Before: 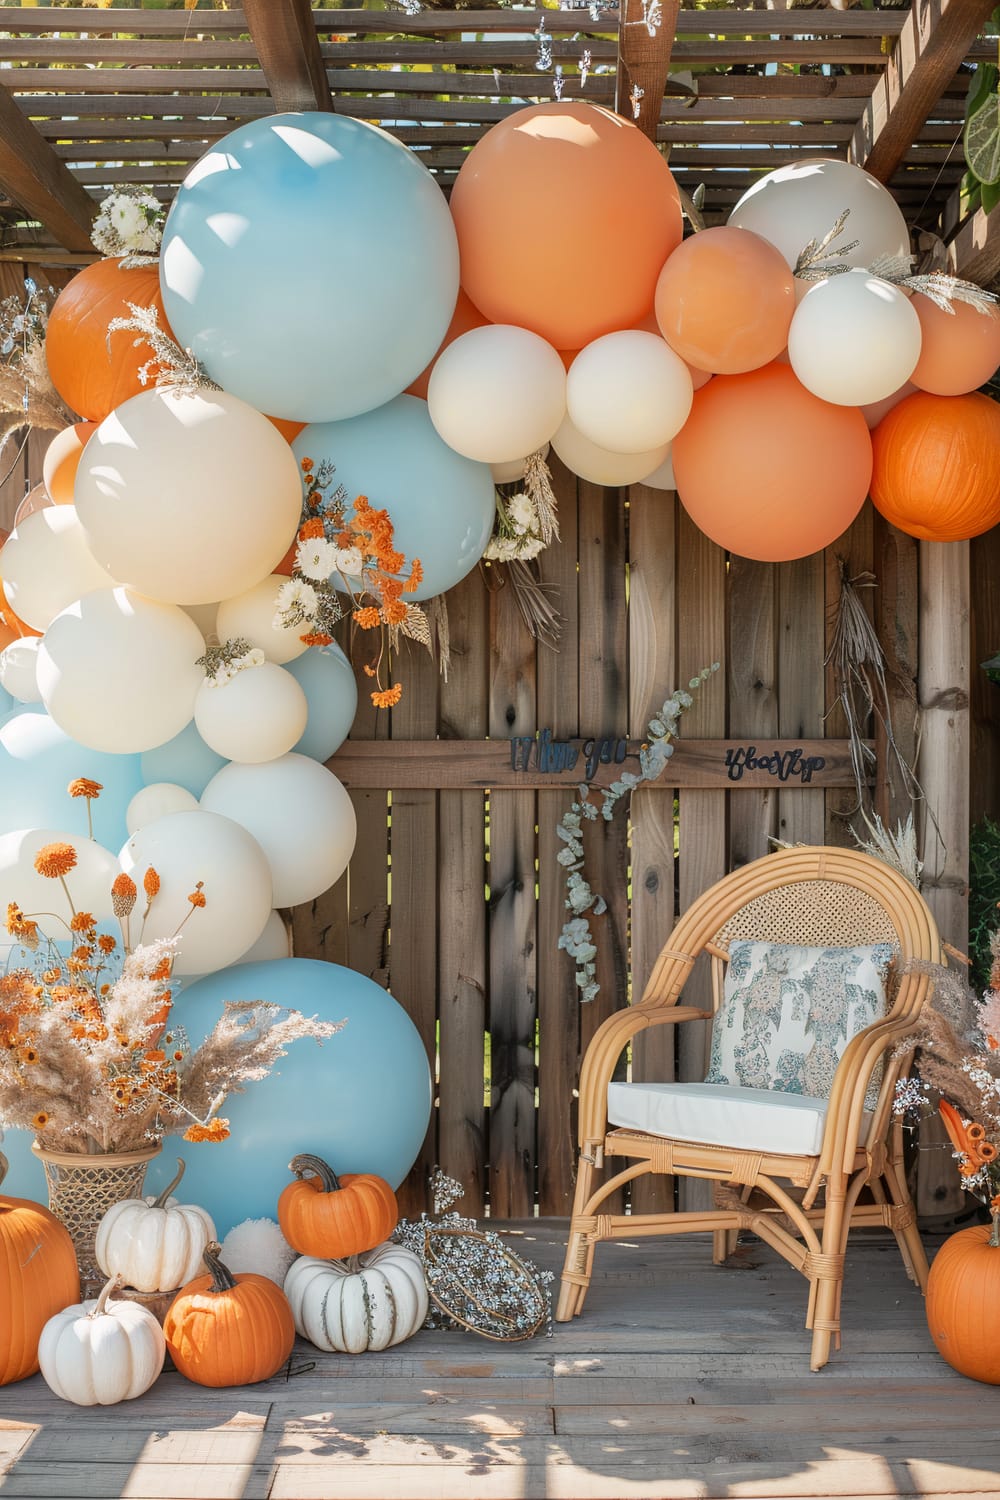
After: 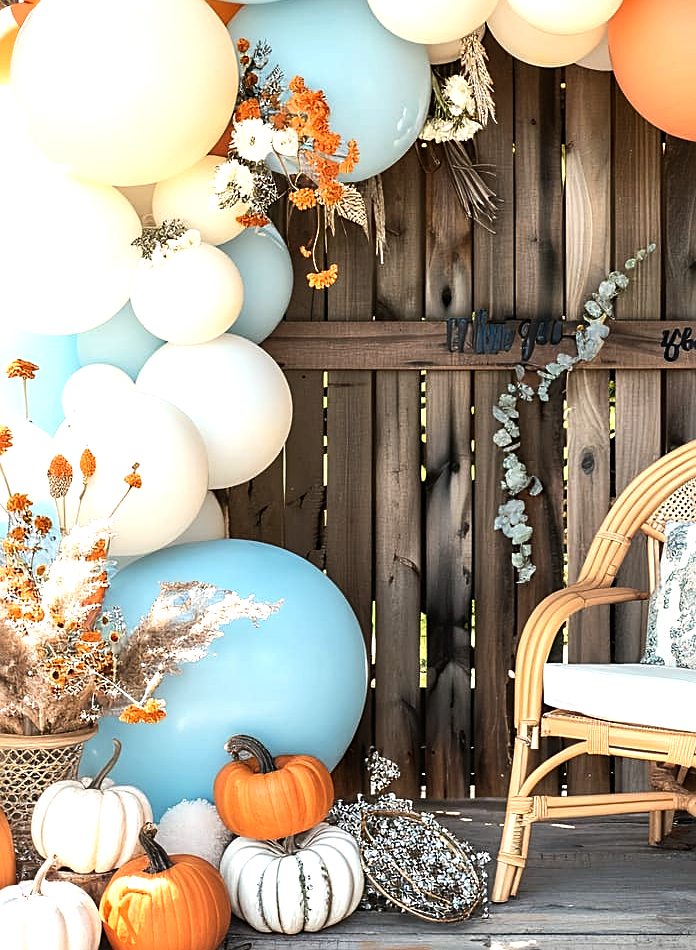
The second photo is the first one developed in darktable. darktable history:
crop: left 6.476%, top 27.977%, right 23.887%, bottom 8.666%
sharpen: on, module defaults
tone equalizer: -8 EV -1.07 EV, -7 EV -1.04 EV, -6 EV -0.868 EV, -5 EV -0.583 EV, -3 EV 0.58 EV, -2 EV 0.887 EV, -1 EV 0.998 EV, +0 EV 1.06 EV, edges refinement/feathering 500, mask exposure compensation -1.57 EV, preserve details no
